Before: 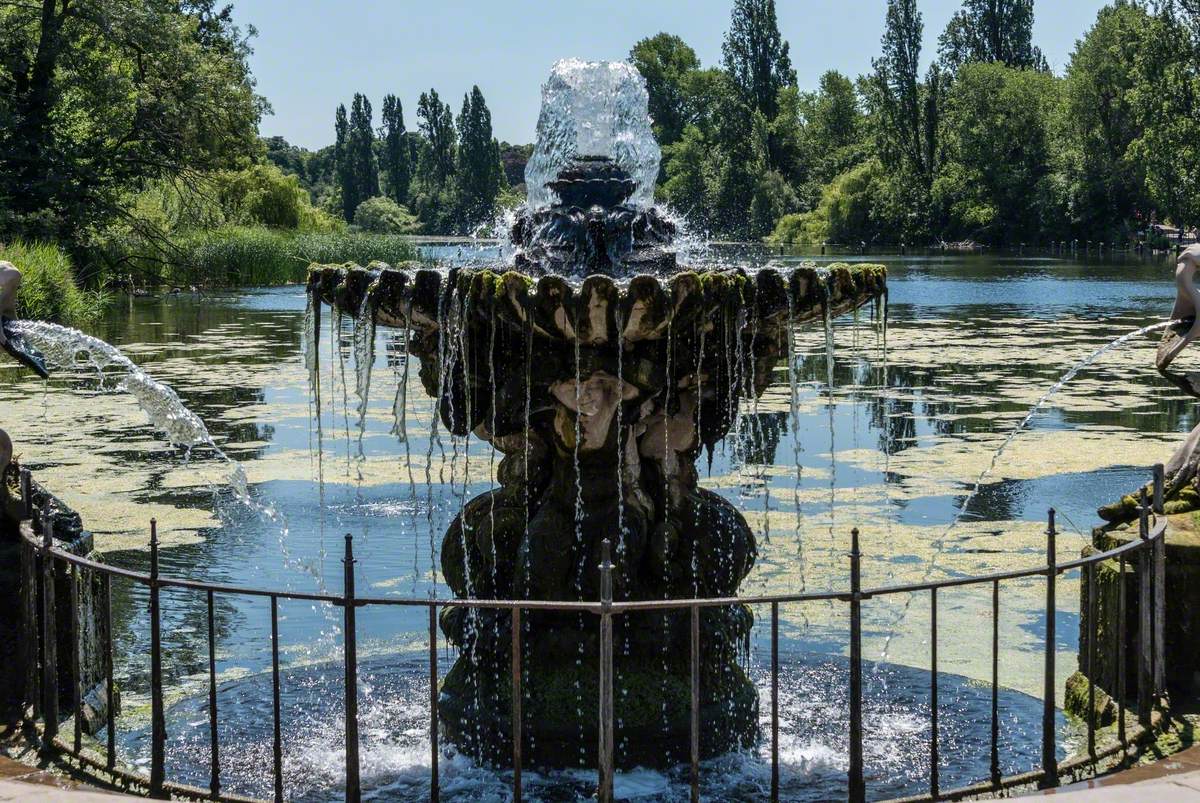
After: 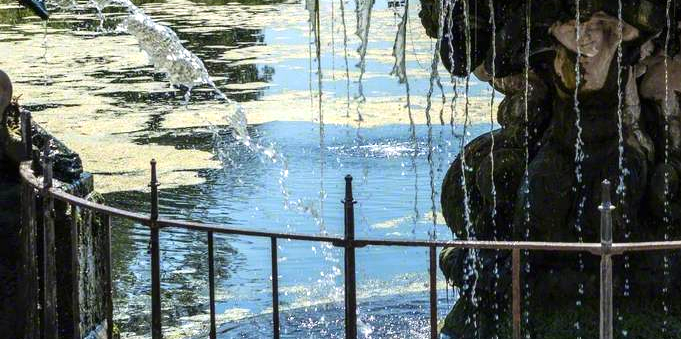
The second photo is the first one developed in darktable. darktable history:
contrast brightness saturation: contrast 0.097, brightness 0.021, saturation 0.021
crop: top 44.734%, right 43.199%, bottom 12.943%
color zones: curves: ch0 [(0.068, 0.464) (0.25, 0.5) (0.48, 0.508) (0.75, 0.536) (0.886, 0.476) (0.967, 0.456)]; ch1 [(0.066, 0.456) (0.25, 0.5) (0.616, 0.508) (0.746, 0.56) (0.934, 0.444)]
exposure: black level correction 0, exposure 0.498 EV, compensate exposure bias true, compensate highlight preservation false
